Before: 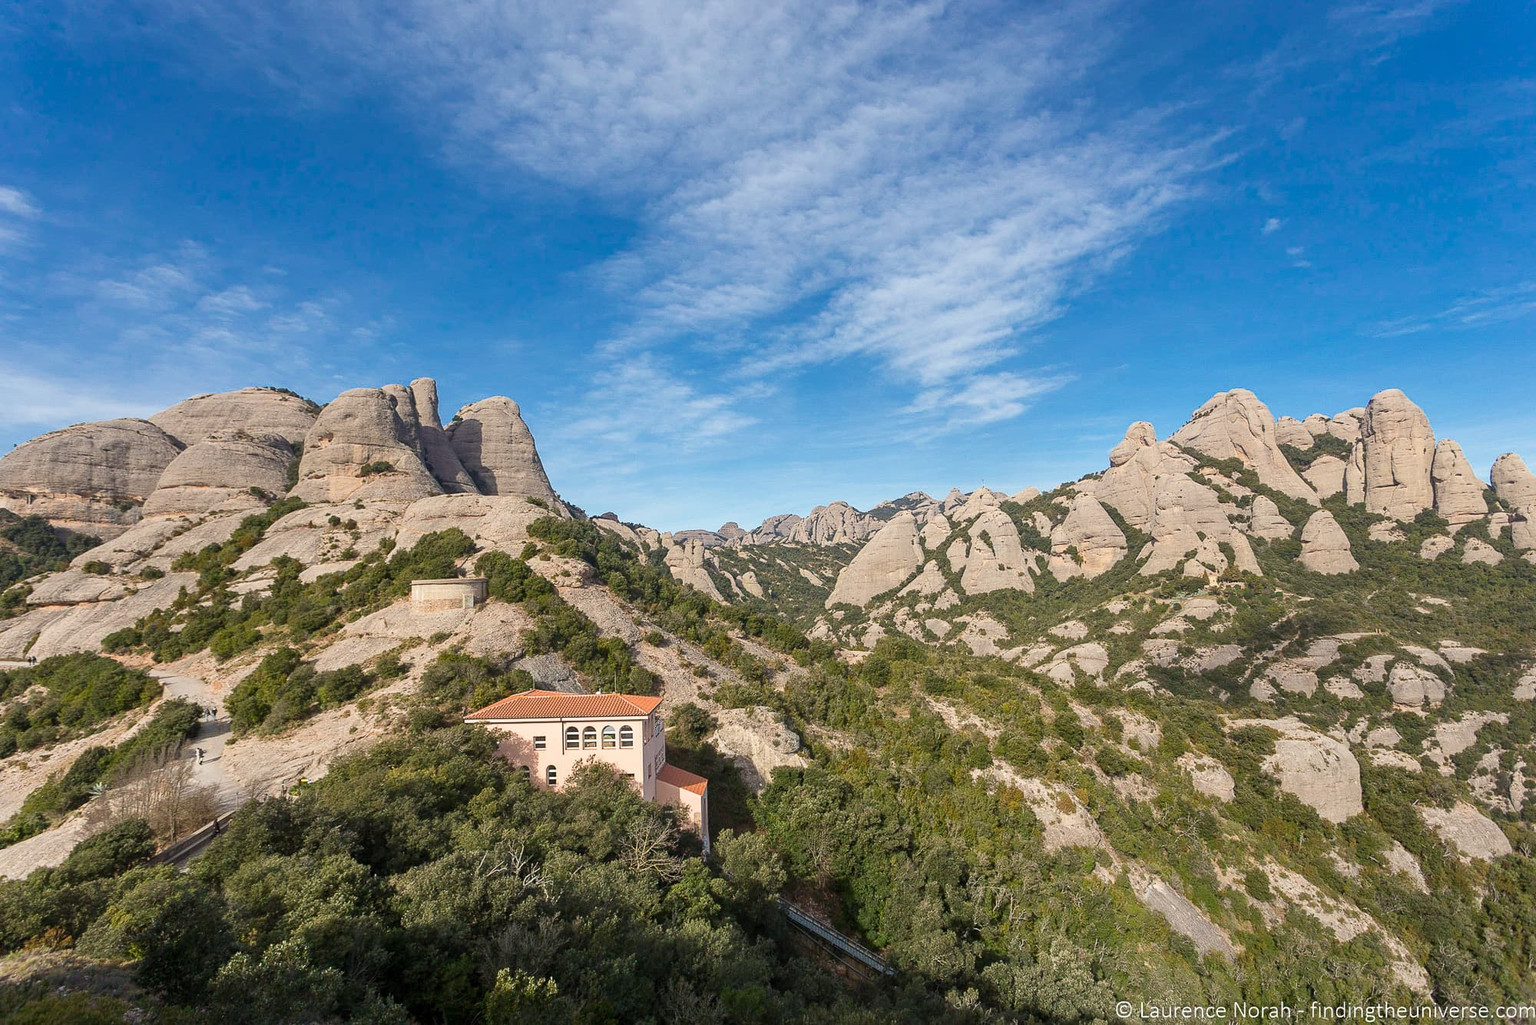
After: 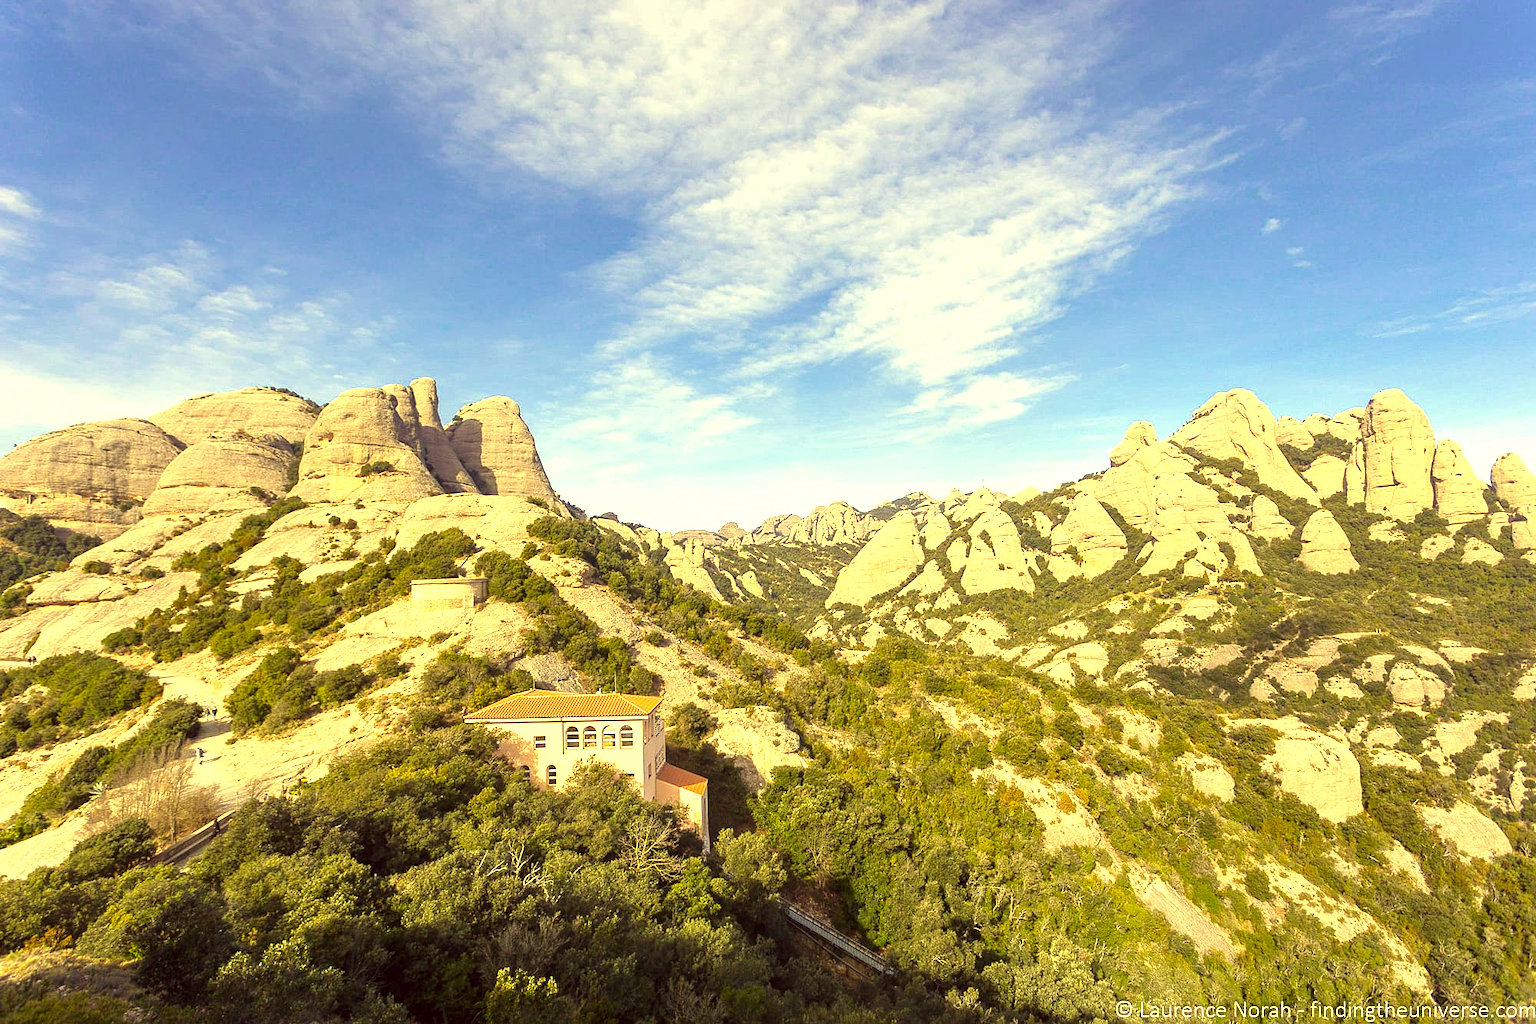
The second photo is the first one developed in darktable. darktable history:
color correction: highlights a* -0.557, highlights b* 39.6, shadows a* 9.23, shadows b* -0.255
exposure: black level correction 0, exposure 0.69 EV, compensate highlight preservation false
tone equalizer: -8 EV -0.443 EV, -7 EV -0.419 EV, -6 EV -0.294 EV, -5 EV -0.247 EV, -3 EV 0.214 EV, -2 EV 0.35 EV, -1 EV 0.377 EV, +0 EV 0.41 EV, mask exposure compensation -0.489 EV
